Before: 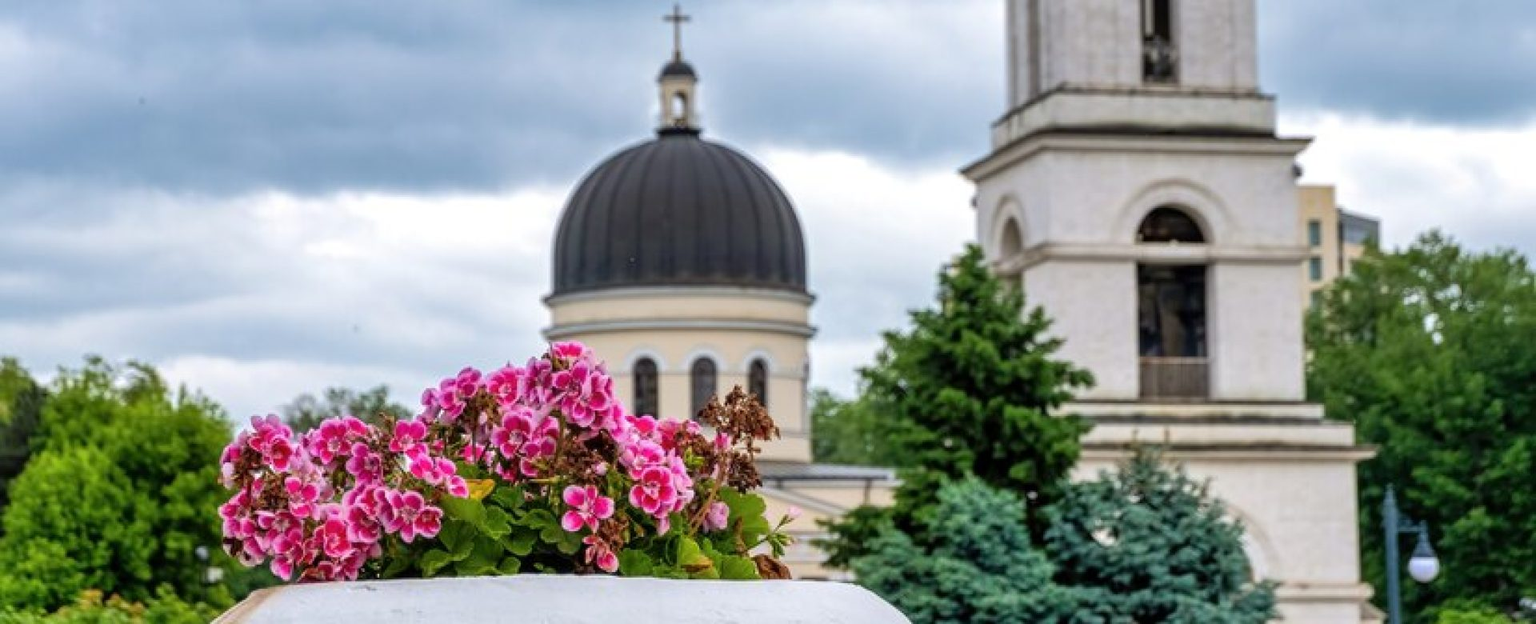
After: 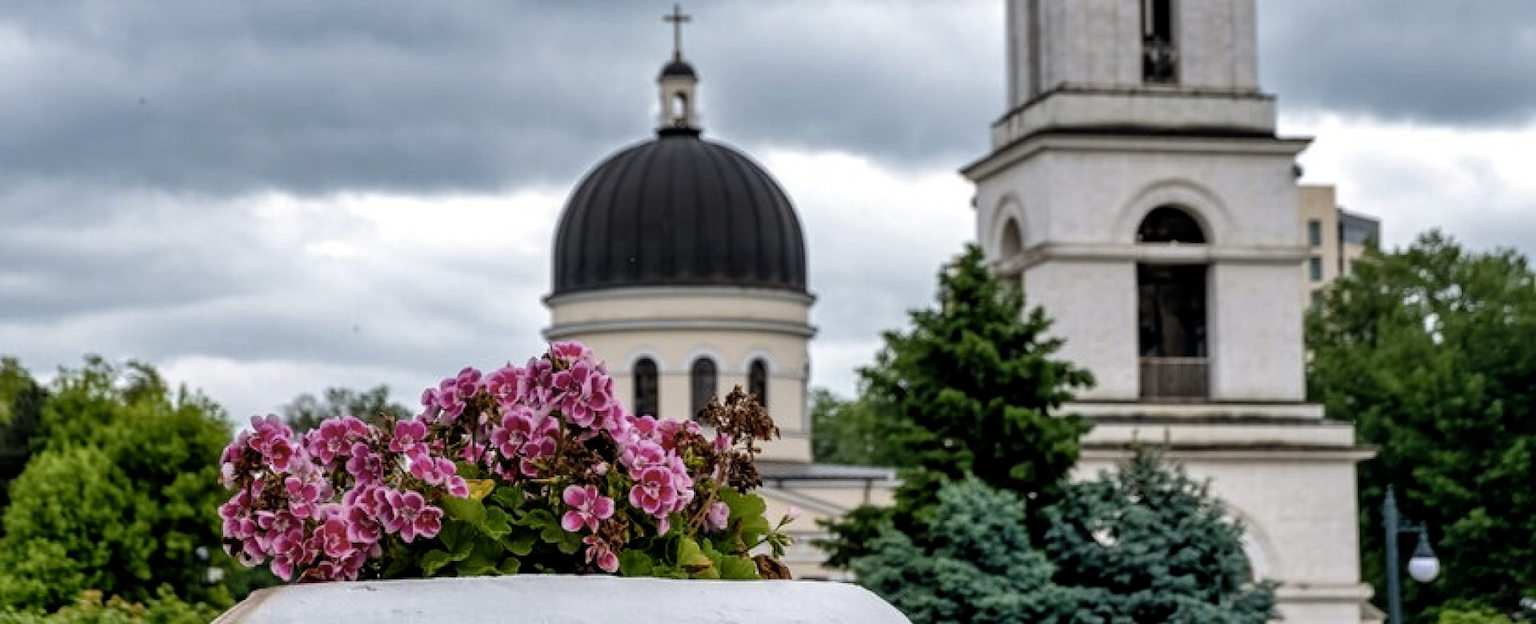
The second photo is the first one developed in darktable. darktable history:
tone curve: curves: ch0 [(0, 0.01) (0.052, 0.045) (0.136, 0.133) (0.275, 0.35) (0.43, 0.54) (0.676, 0.751) (0.89, 0.919) (1, 1)]; ch1 [(0, 0) (0.094, 0.081) (0.285, 0.299) (0.385, 0.403) (0.447, 0.429) (0.495, 0.496) (0.544, 0.552) (0.589, 0.612) (0.722, 0.728) (1, 1)]; ch2 [(0, 0) (0.257, 0.217) (0.43, 0.421) (0.498, 0.507) (0.531, 0.544) (0.56, 0.579) (0.625, 0.642) (1, 1)], preserve colors none
levels: levels [0, 0.618, 1]
